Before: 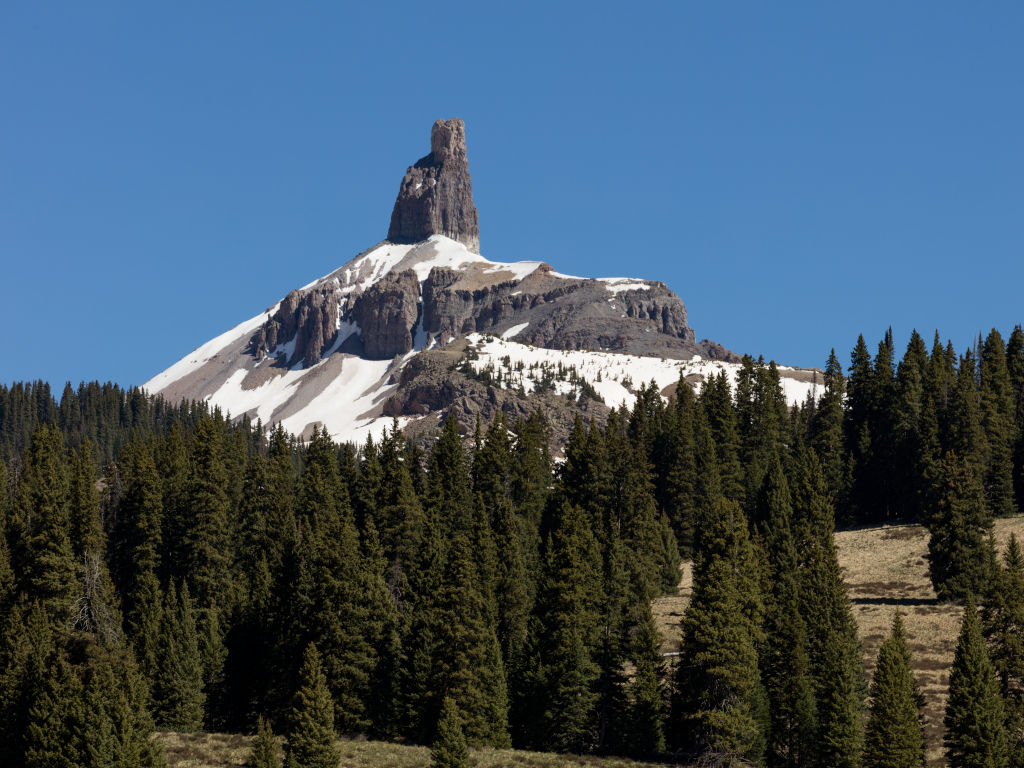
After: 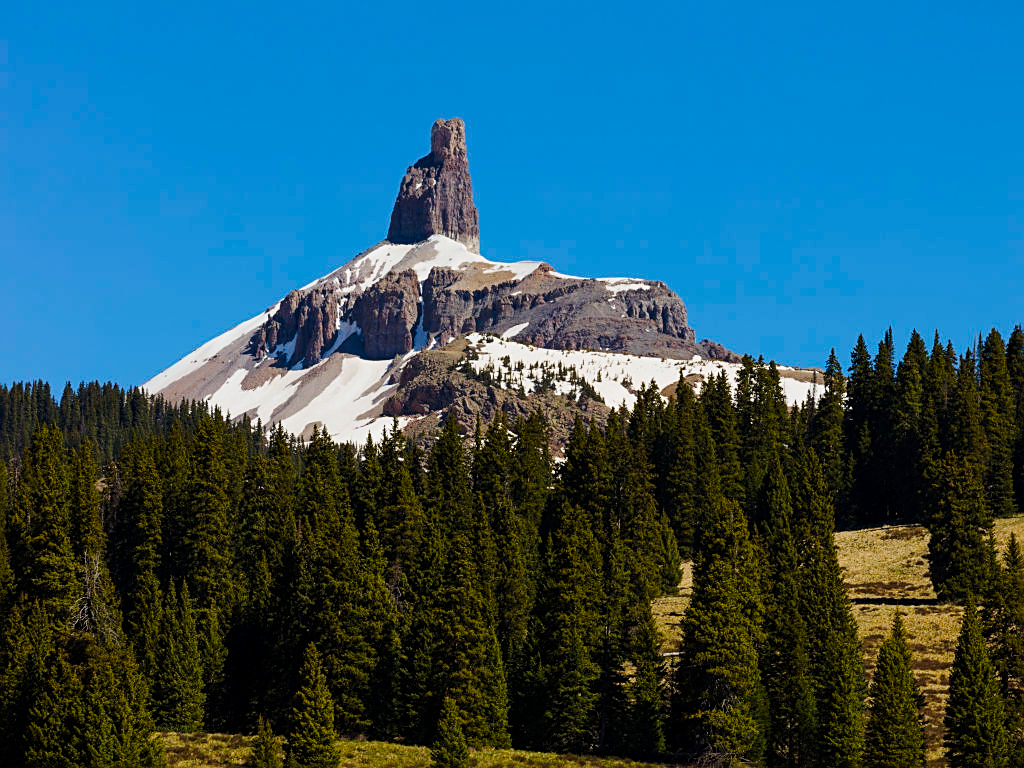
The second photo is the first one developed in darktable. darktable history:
sharpen: on, module defaults
color balance rgb: perceptual saturation grading › global saturation 29.4%, global vibrance 41.938%
tone curve: curves: ch0 [(0, 0) (0.23, 0.189) (0.486, 0.52) (0.822, 0.825) (0.994, 0.955)]; ch1 [(0, 0) (0.226, 0.261) (0.379, 0.442) (0.469, 0.468) (0.495, 0.498) (0.514, 0.509) (0.561, 0.603) (0.59, 0.656) (1, 1)]; ch2 [(0, 0) (0.269, 0.299) (0.459, 0.43) (0.498, 0.5) (0.523, 0.52) (0.586, 0.569) (0.635, 0.617) (0.659, 0.681) (0.718, 0.764) (1, 1)], preserve colors none
levels: white 99.96%
